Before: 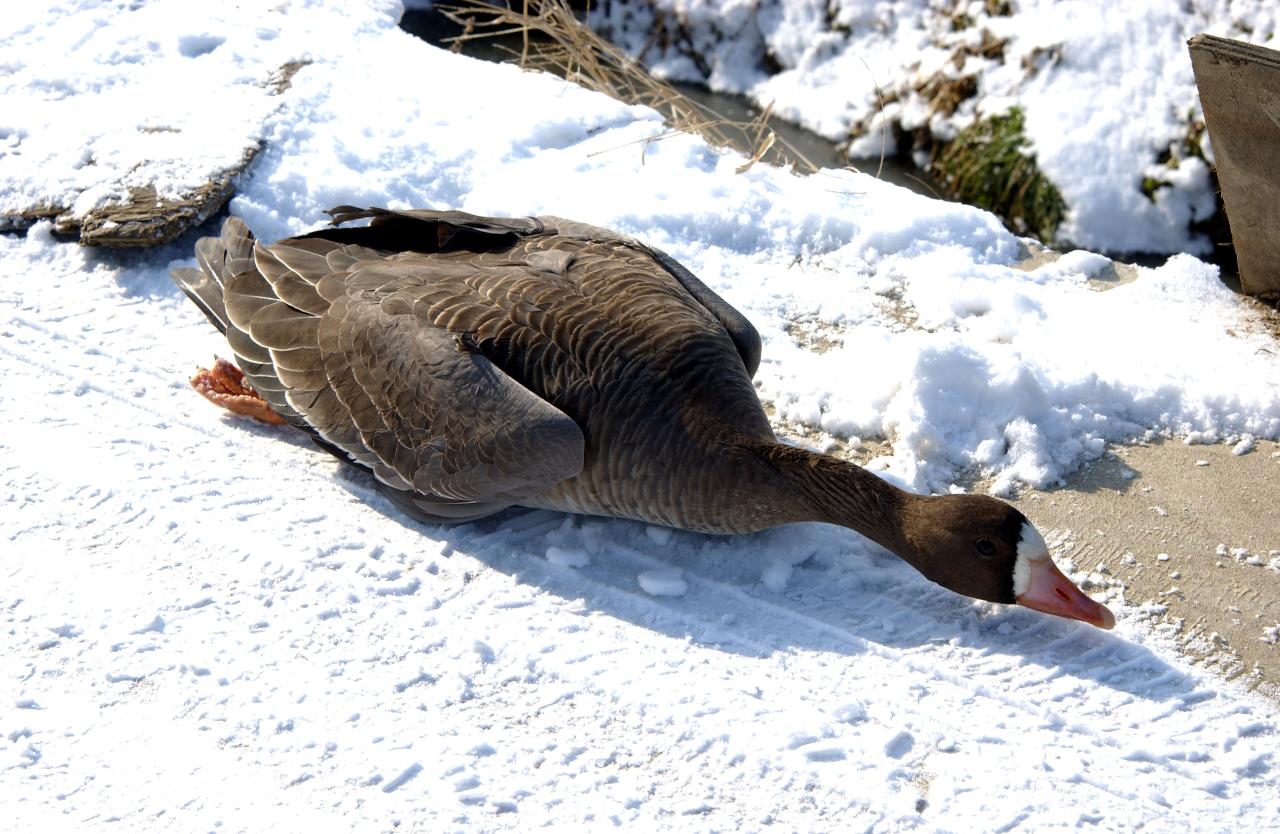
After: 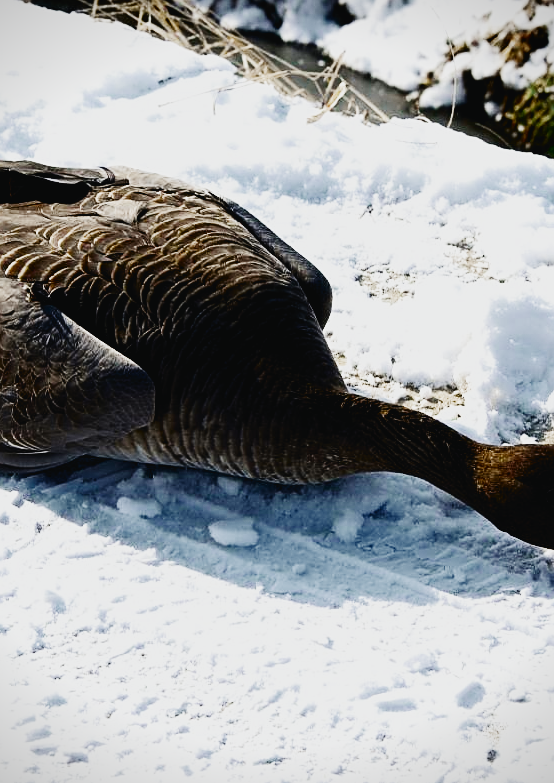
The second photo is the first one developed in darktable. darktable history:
crop: left 33.569%, top 6.015%, right 23.091%
vignetting: fall-off start 91.21%
sharpen: on, module defaults
tone equalizer: on, module defaults
filmic rgb: black relative exposure -5 EV, white relative exposure 3.98 EV, hardness 2.88, contrast 1.385, preserve chrominance no, color science v5 (2021), contrast in shadows safe, contrast in highlights safe
tone curve: curves: ch0 [(0, 0.023) (0.132, 0.075) (0.251, 0.186) (0.463, 0.461) (0.662, 0.757) (0.854, 0.909) (1, 0.973)]; ch1 [(0, 0) (0.447, 0.411) (0.483, 0.469) (0.498, 0.496) (0.518, 0.514) (0.561, 0.579) (0.604, 0.645) (0.669, 0.73) (0.819, 0.93) (1, 1)]; ch2 [(0, 0) (0.307, 0.315) (0.425, 0.438) (0.483, 0.477) (0.503, 0.503) (0.526, 0.534) (0.567, 0.569) (0.617, 0.674) (0.703, 0.797) (0.985, 0.966)], color space Lab, independent channels, preserve colors none
color zones: curves: ch0 [(0, 0.5) (0.125, 0.4) (0.25, 0.5) (0.375, 0.4) (0.5, 0.4) (0.625, 0.35) (0.75, 0.35) (0.875, 0.5)]; ch1 [(0, 0.35) (0.125, 0.45) (0.25, 0.35) (0.375, 0.35) (0.5, 0.35) (0.625, 0.35) (0.75, 0.45) (0.875, 0.35)]; ch2 [(0, 0.6) (0.125, 0.5) (0.25, 0.5) (0.375, 0.6) (0.5, 0.6) (0.625, 0.5) (0.75, 0.5) (0.875, 0.5)]
exposure: exposure 0.127 EV, compensate highlight preservation false
